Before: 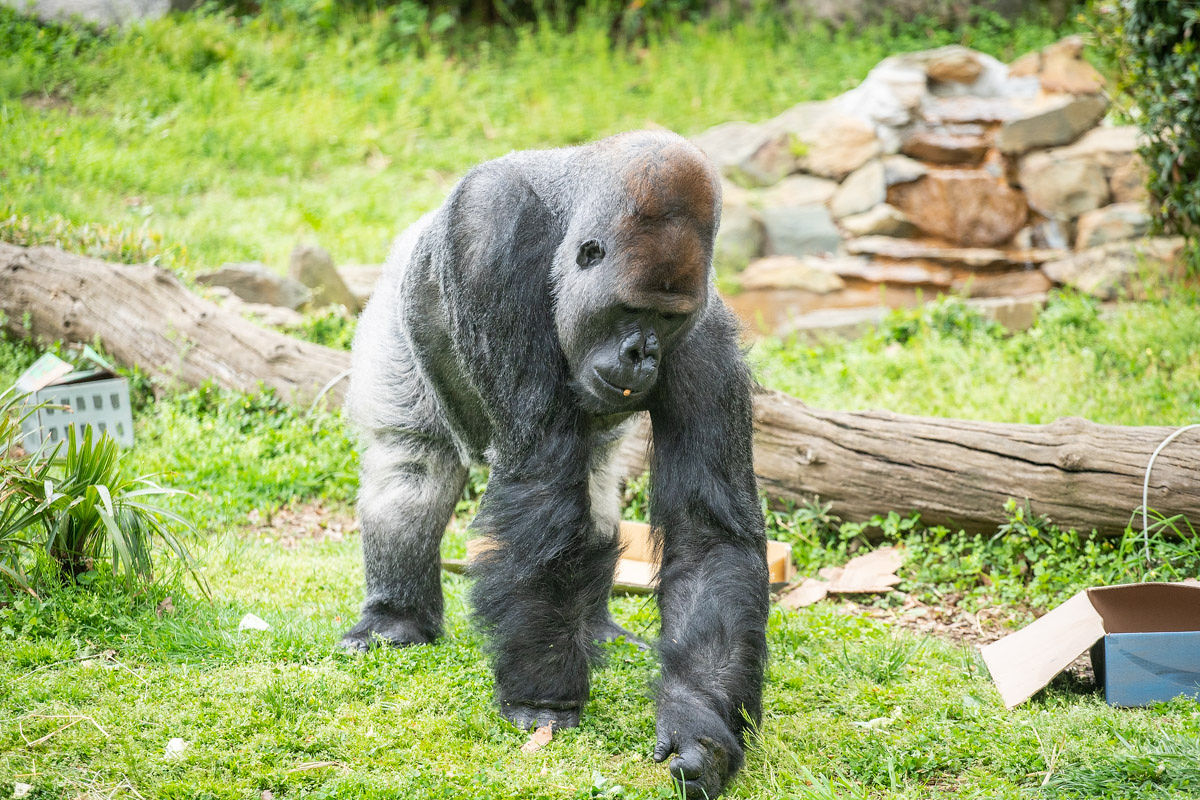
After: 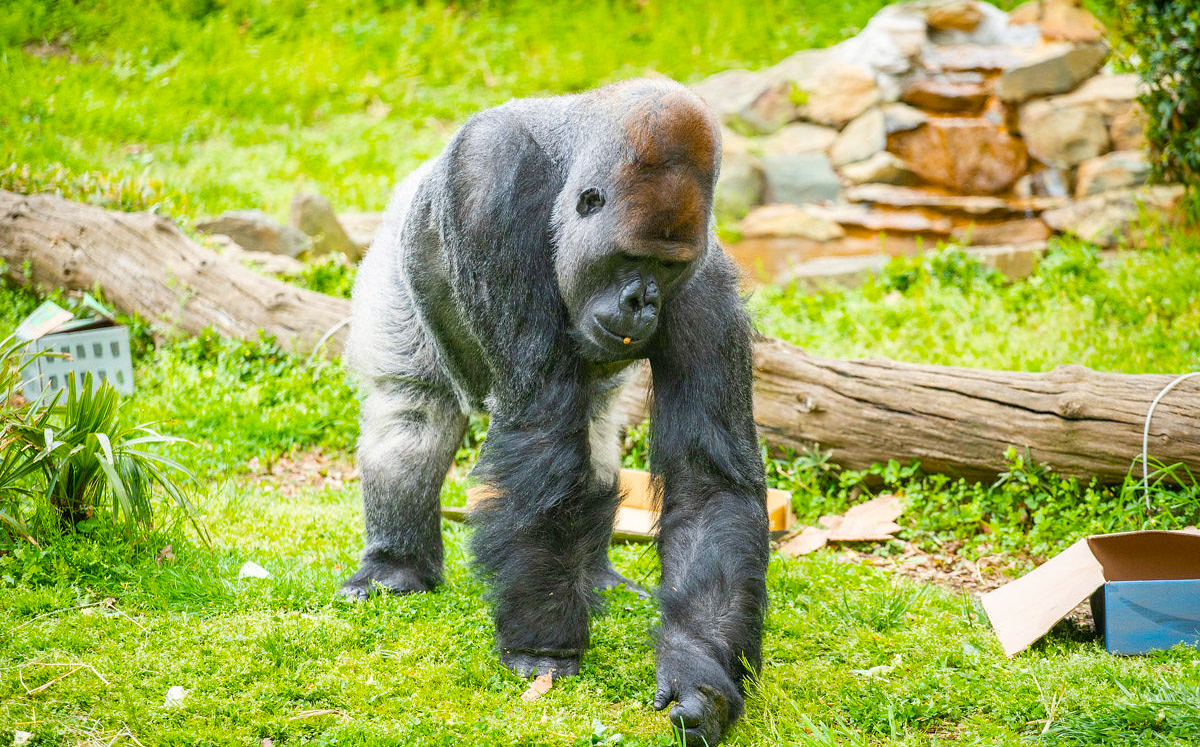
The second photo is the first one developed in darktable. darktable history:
crop and rotate: top 6.565%
color balance rgb: power › chroma 0.239%, power › hue 61.24°, perceptual saturation grading › global saturation 36.982%, perceptual saturation grading › shadows 34.807%, global vibrance 14.445%
